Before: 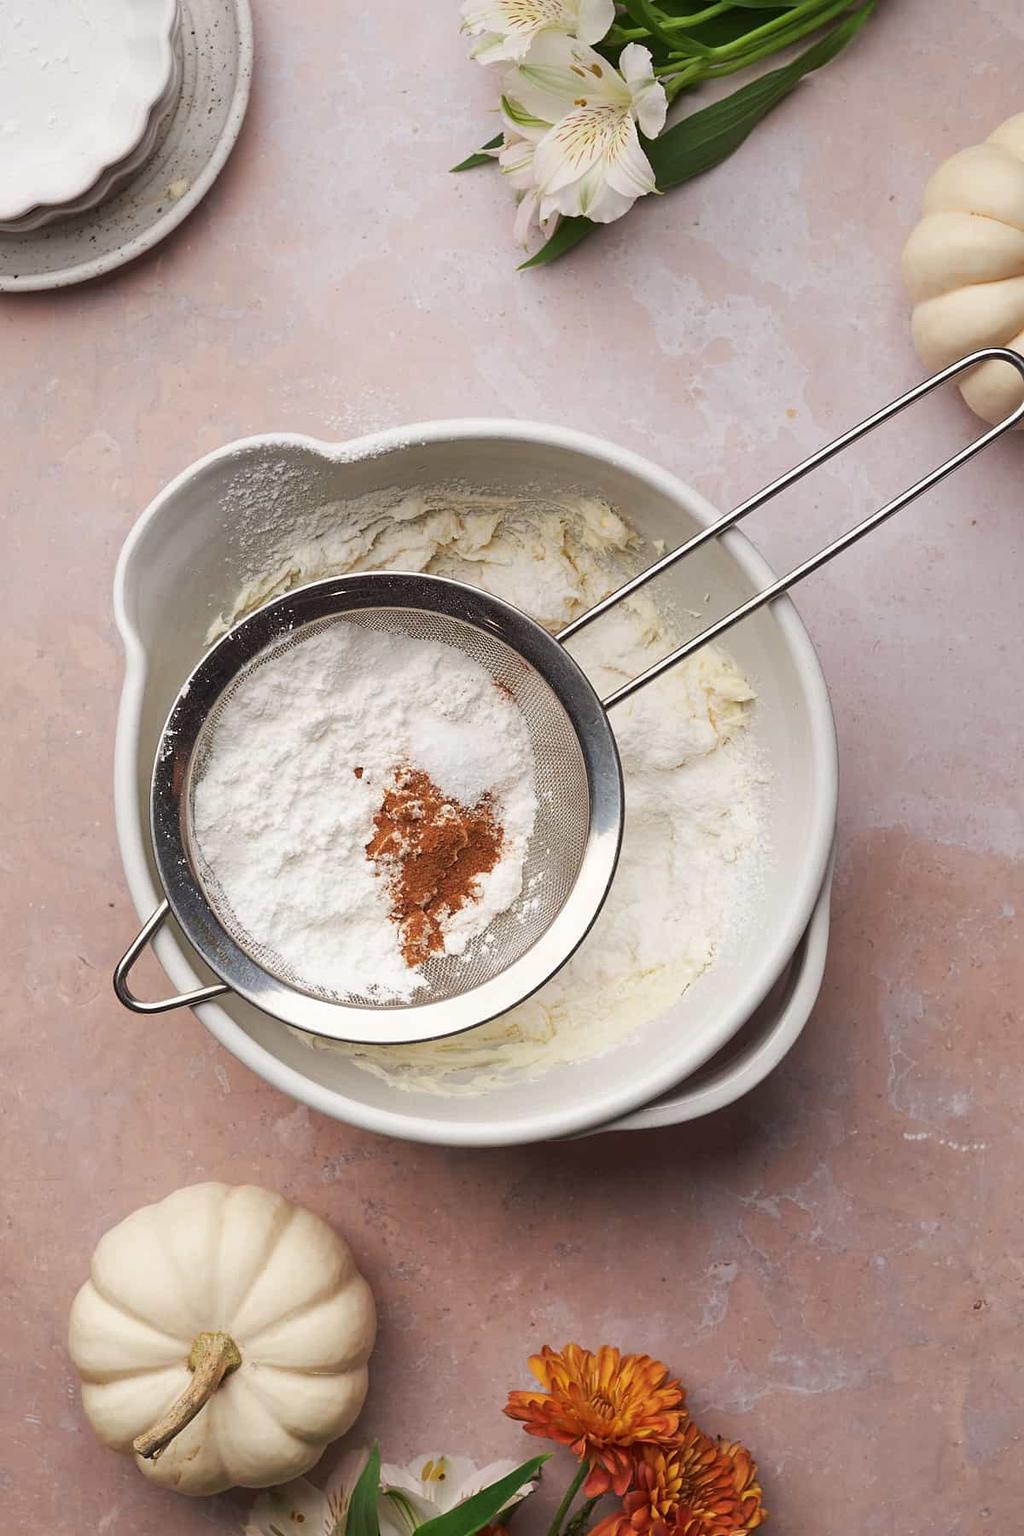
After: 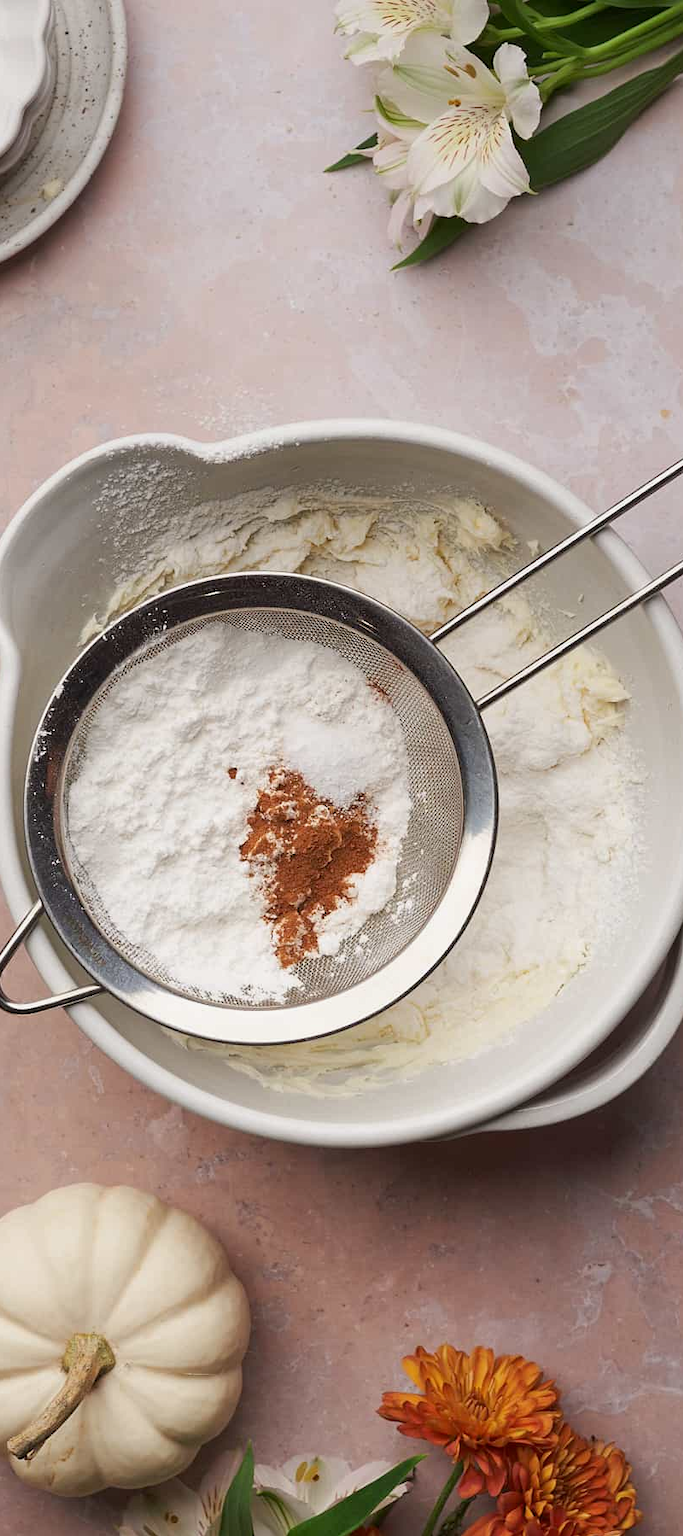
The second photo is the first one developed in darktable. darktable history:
exposure: black level correction 0.002, exposure -0.1 EV, compensate highlight preservation false
crop and rotate: left 12.365%, right 20.896%
